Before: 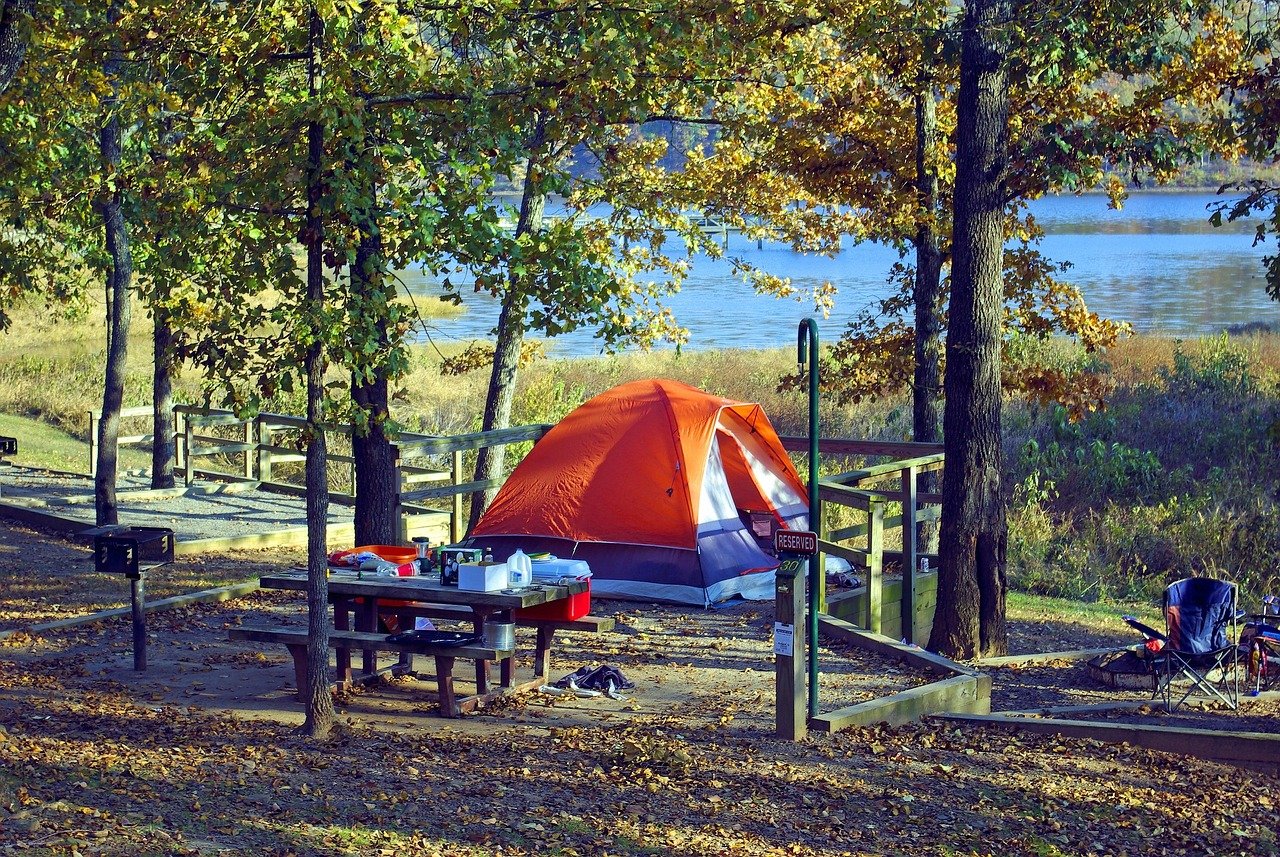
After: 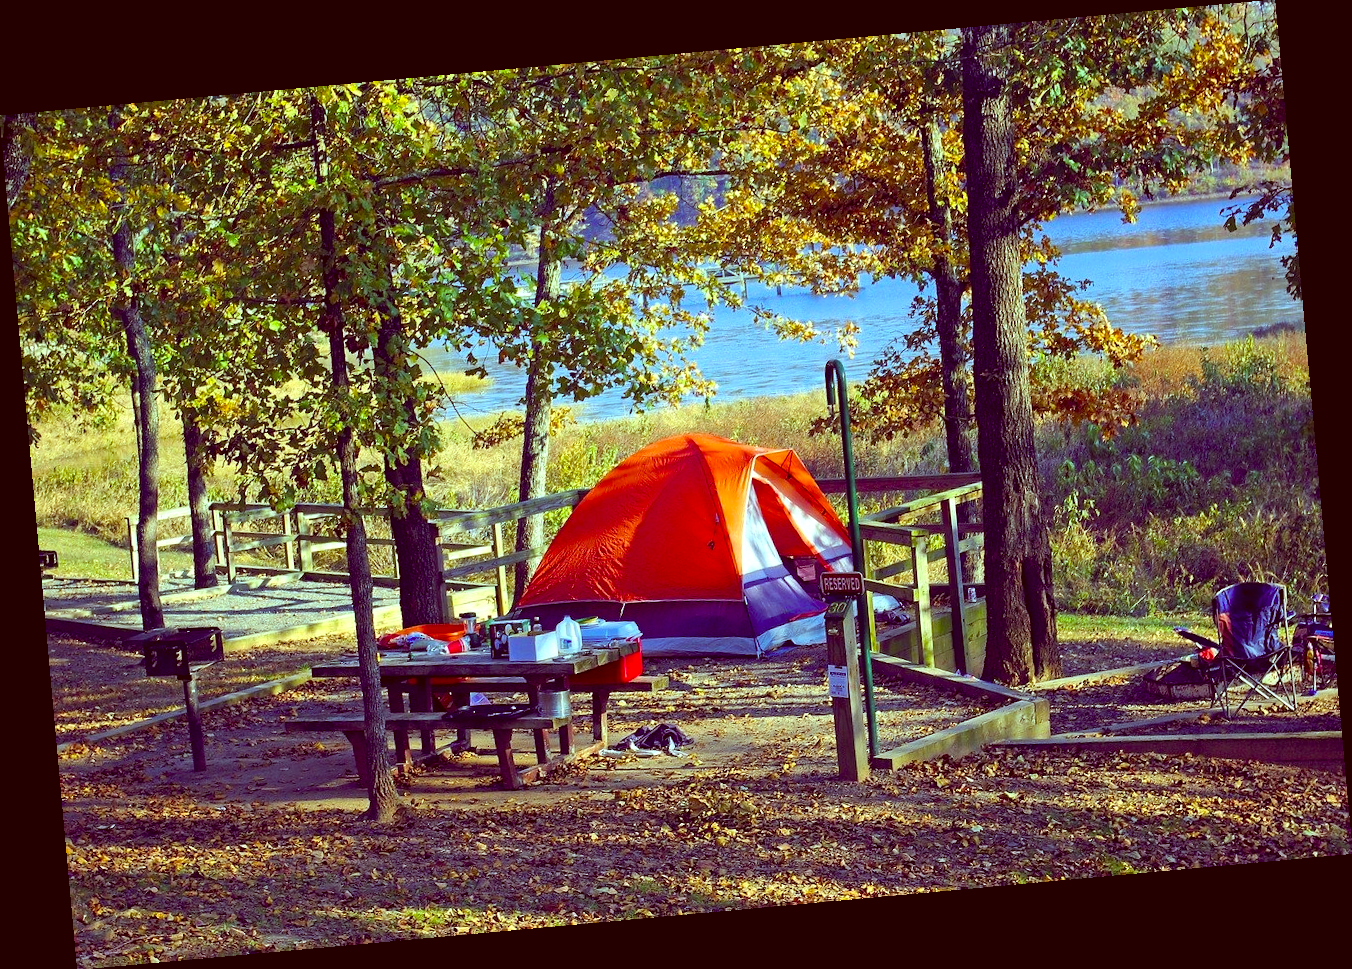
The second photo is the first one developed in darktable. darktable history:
rotate and perspective: rotation -5.2°, automatic cropping off
color correction: highlights a* -7.23, highlights b* -0.161, shadows a* 20.08, shadows b* 11.73
color balance rgb: linear chroma grading › global chroma 10%, perceptual saturation grading › global saturation 5%, perceptual brilliance grading › global brilliance 4%, global vibrance 7%, saturation formula JzAzBz (2021)
exposure: exposure 0.128 EV, compensate highlight preservation false
